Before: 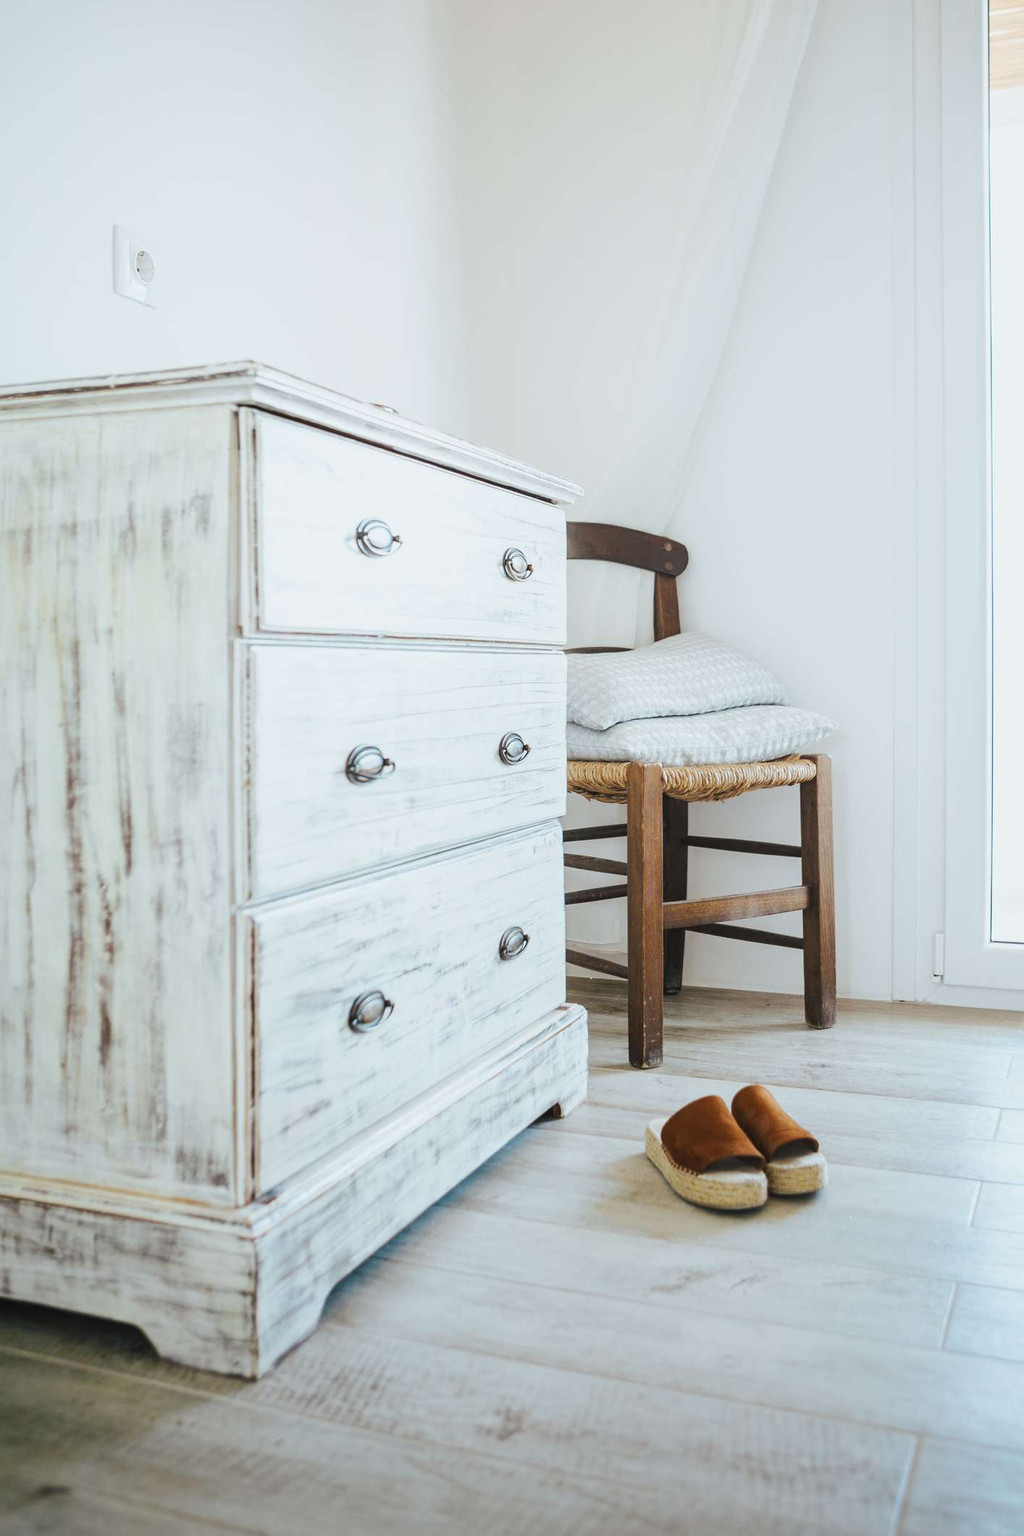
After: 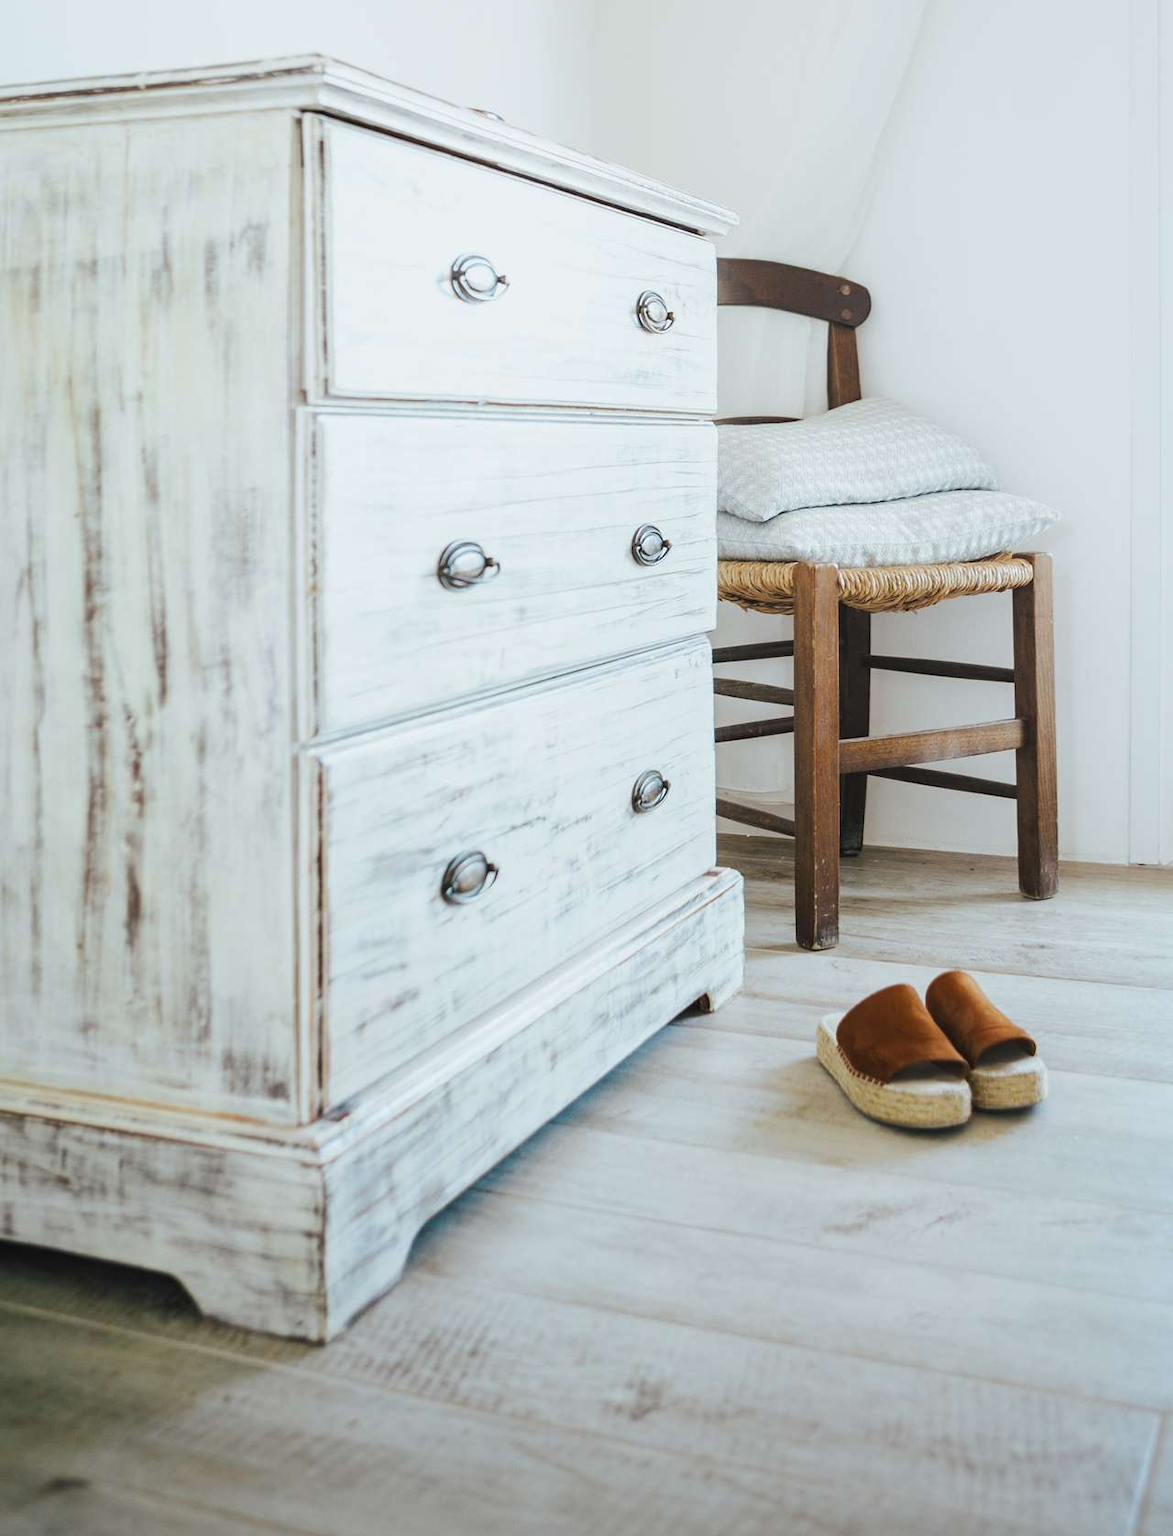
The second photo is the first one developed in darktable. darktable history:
crop: top 20.743%, right 9.387%, bottom 0.218%
